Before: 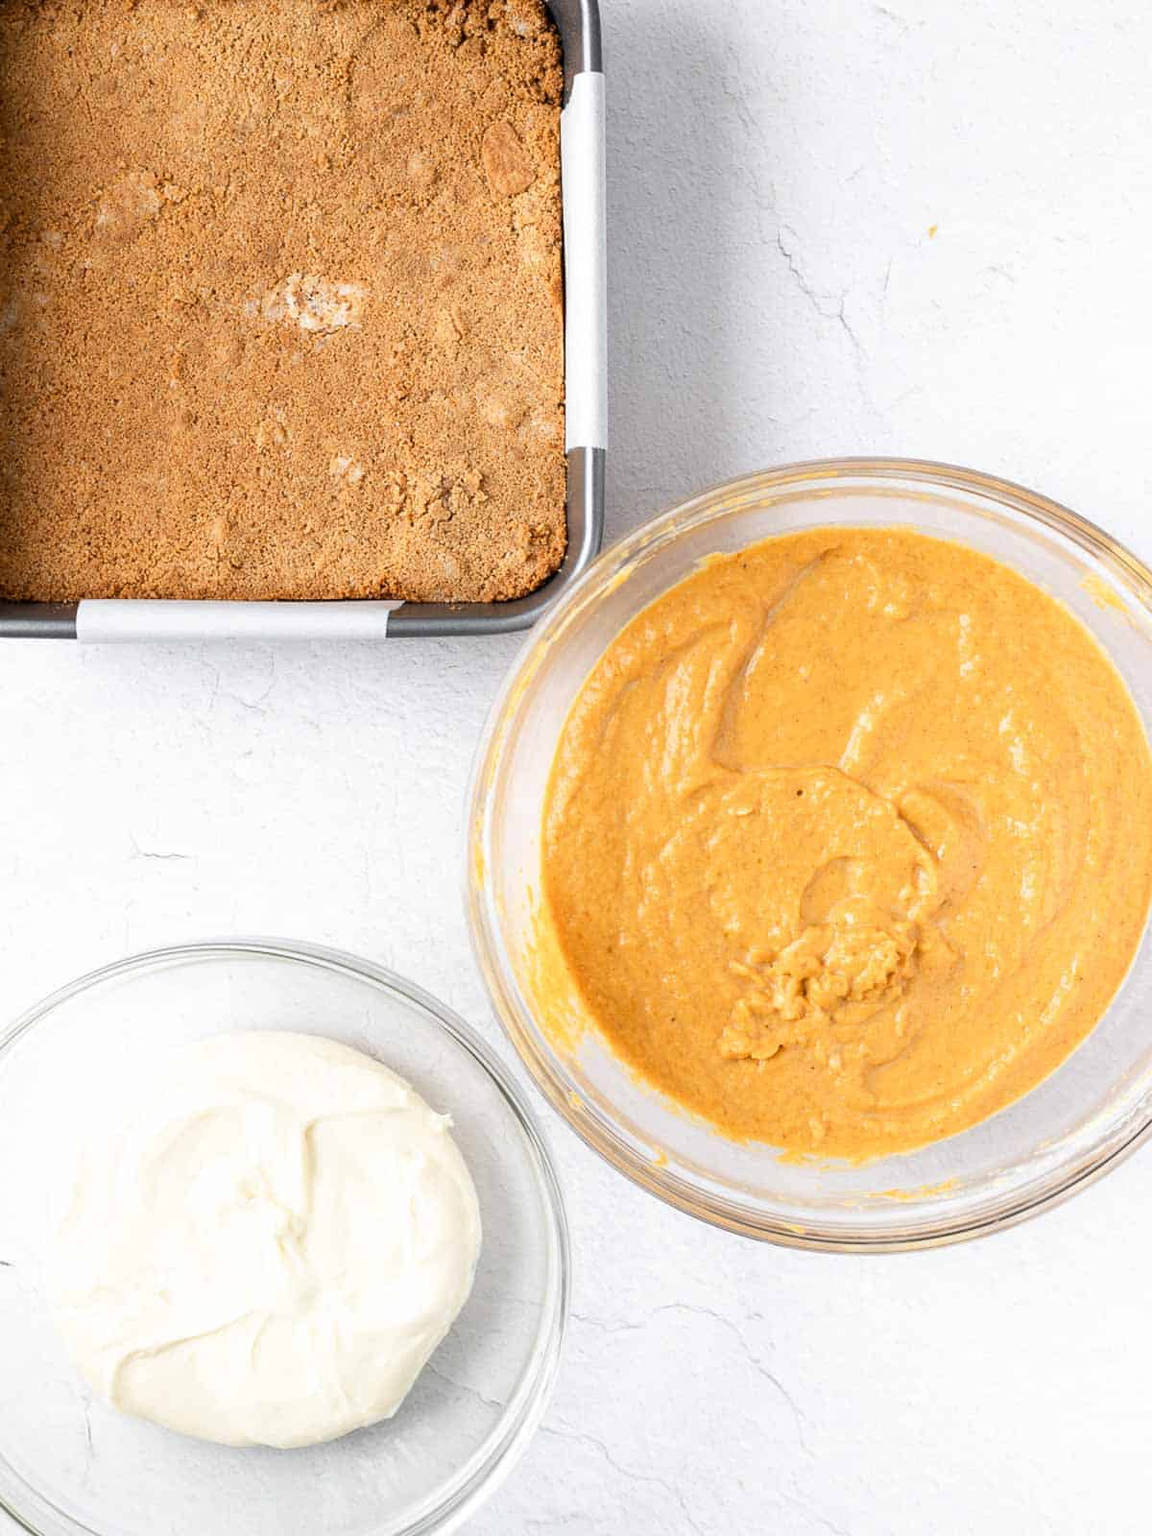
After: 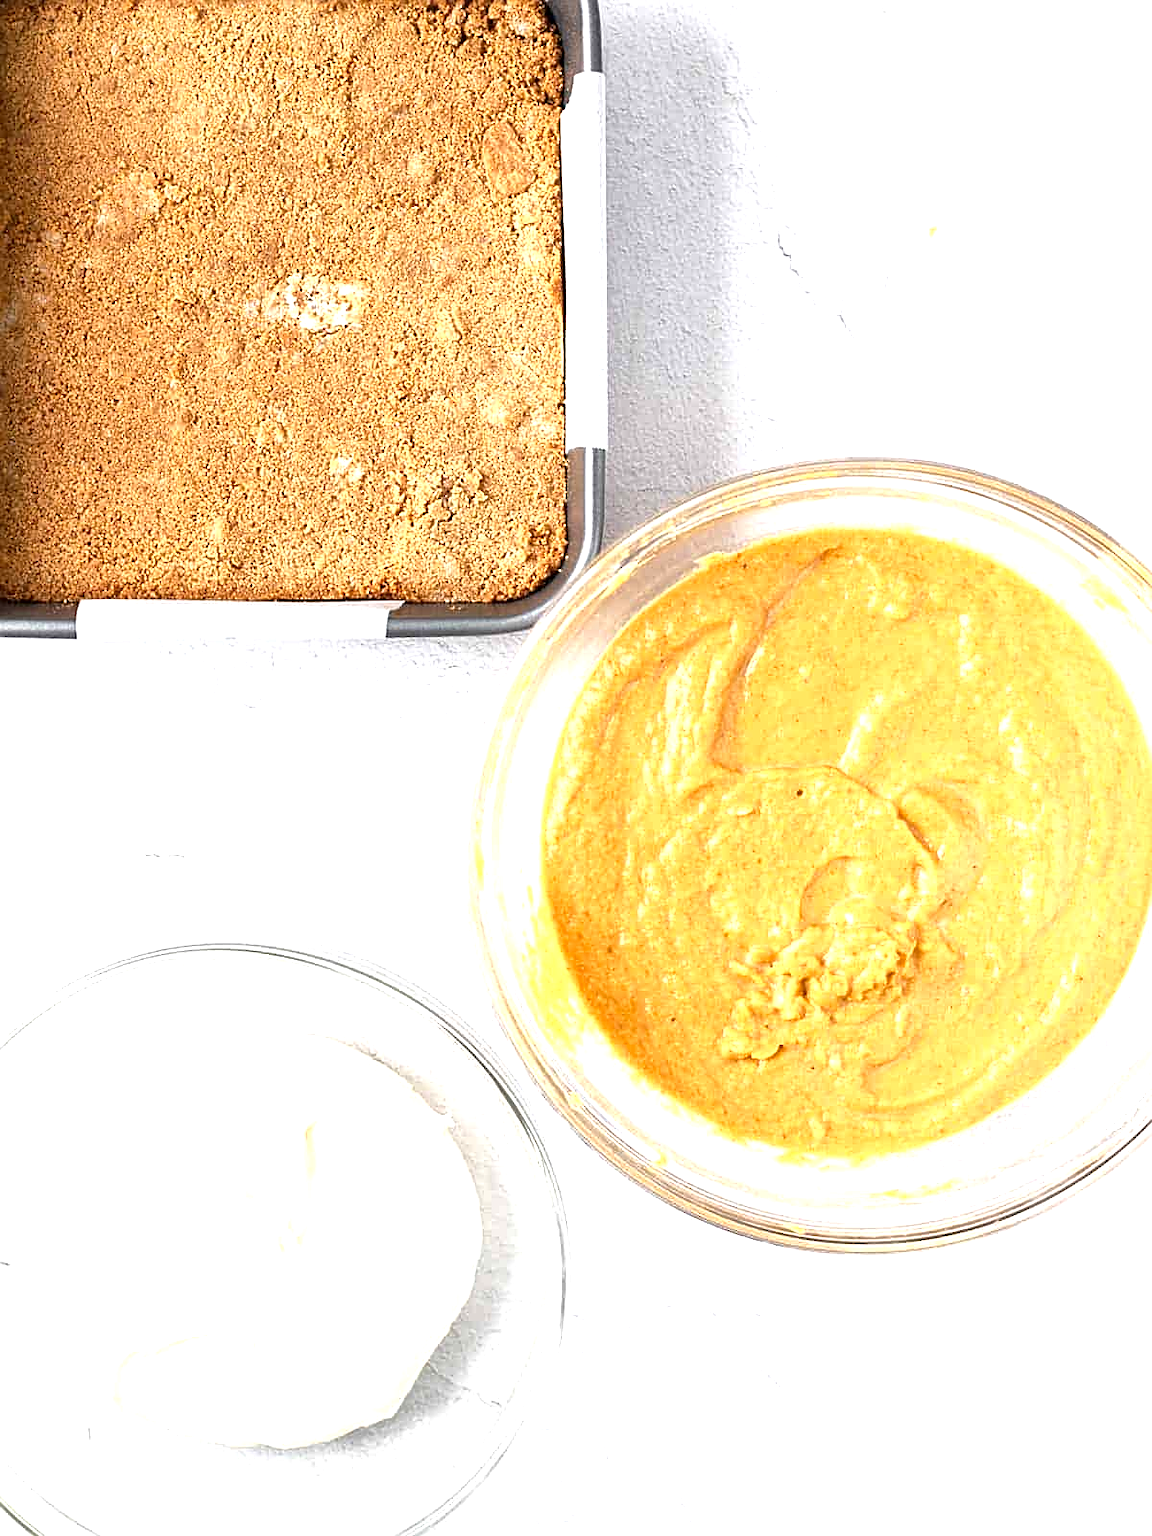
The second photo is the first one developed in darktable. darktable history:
sharpen: on, module defaults
local contrast: mode bilateral grid, contrast 20, coarseness 50, detail 148%, midtone range 0.2
exposure: black level correction 0, exposure 0.7 EV, compensate exposure bias true, compensate highlight preservation false
